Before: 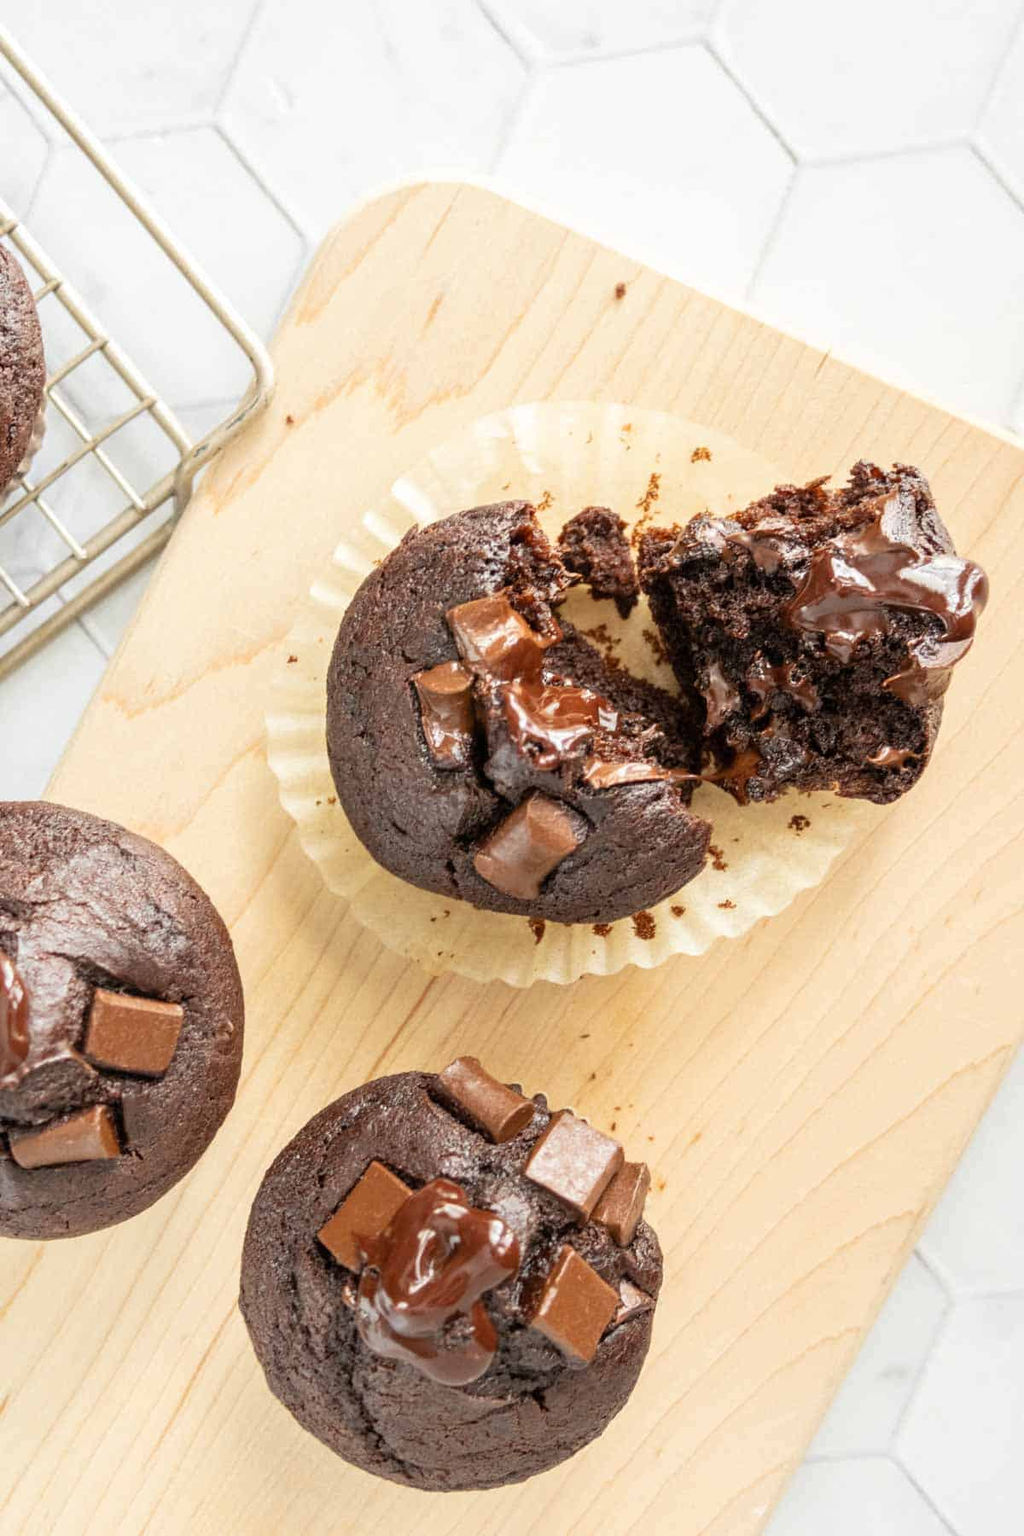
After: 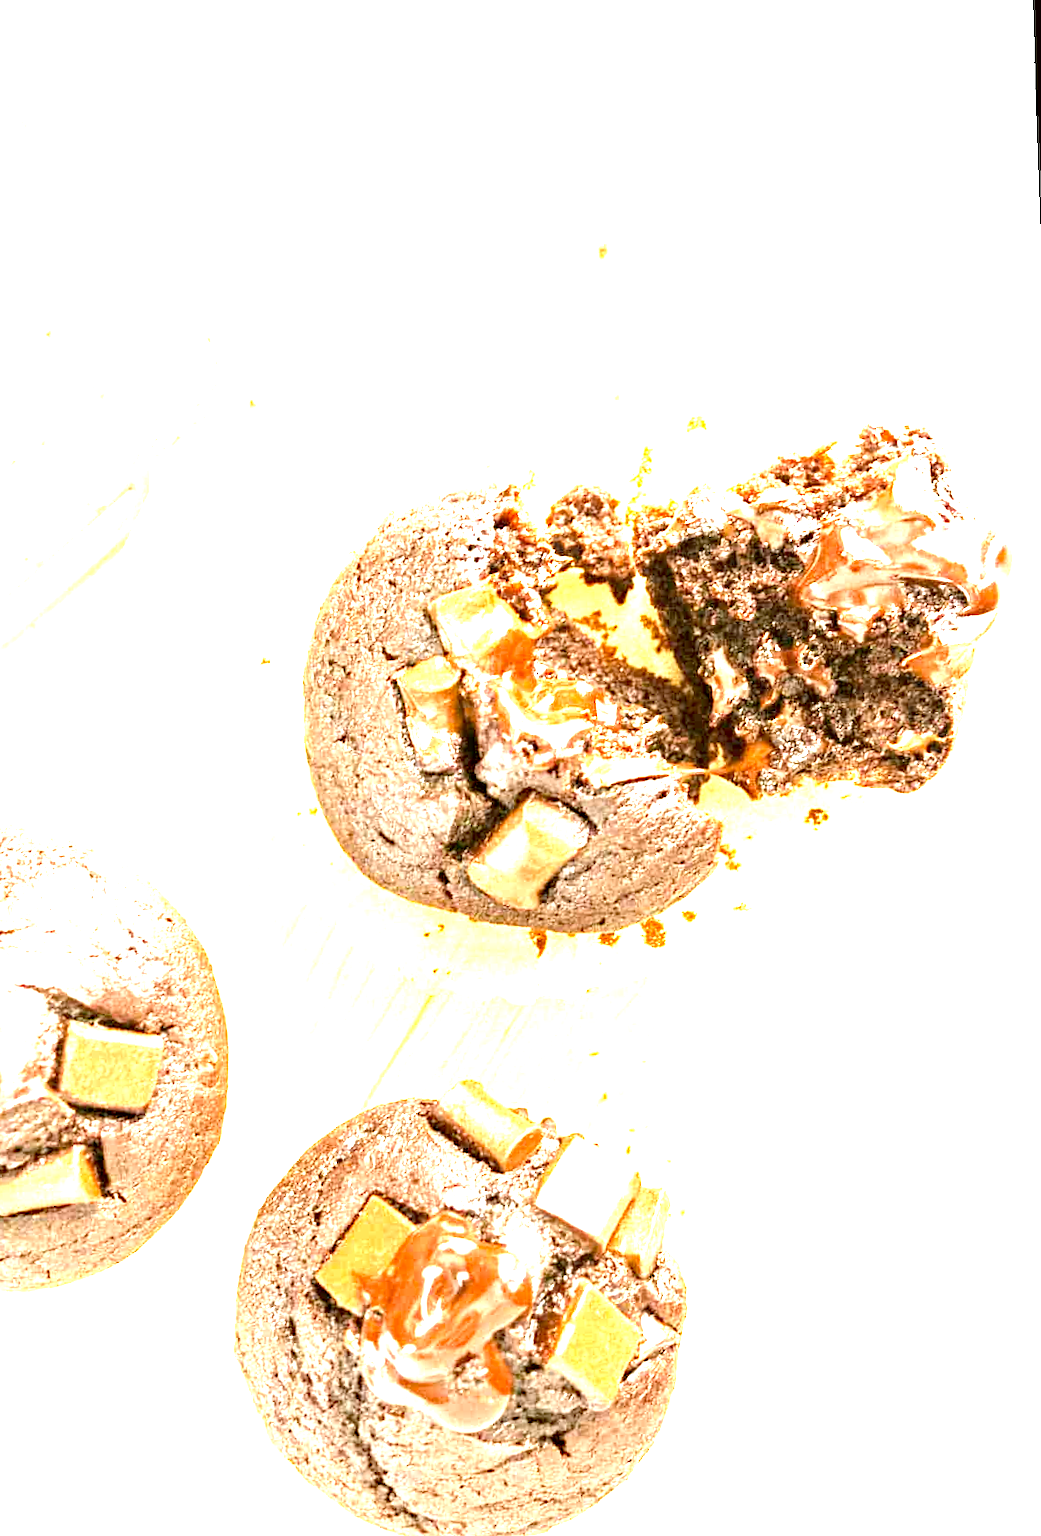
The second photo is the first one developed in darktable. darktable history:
color correction: highlights a* -1.43, highlights b* 10.12, shadows a* 0.395, shadows b* 19.35
haze removal: compatibility mode true, adaptive false
exposure: exposure 3 EV, compensate highlight preservation false
crop and rotate: left 3.238%
tone equalizer: on, module defaults
rotate and perspective: rotation -2.12°, lens shift (vertical) 0.009, lens shift (horizontal) -0.008, automatic cropping original format, crop left 0.036, crop right 0.964, crop top 0.05, crop bottom 0.959
